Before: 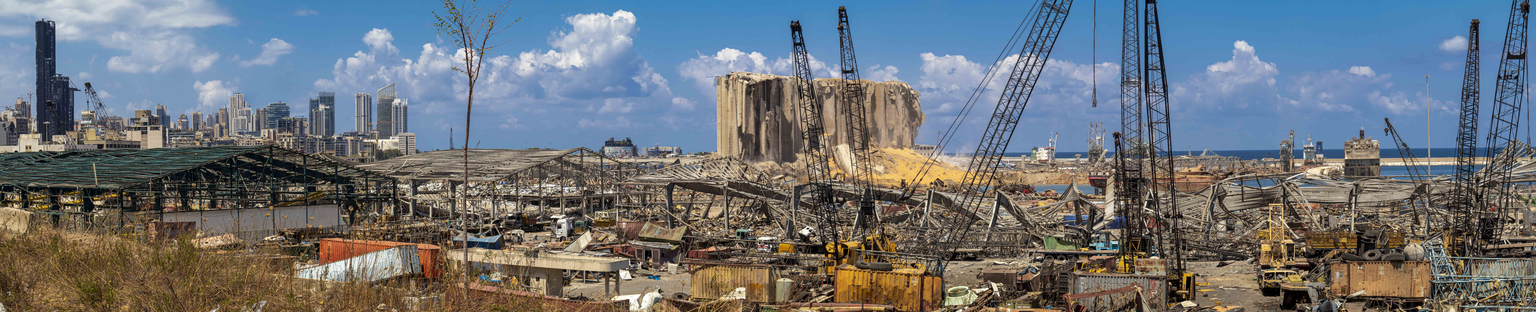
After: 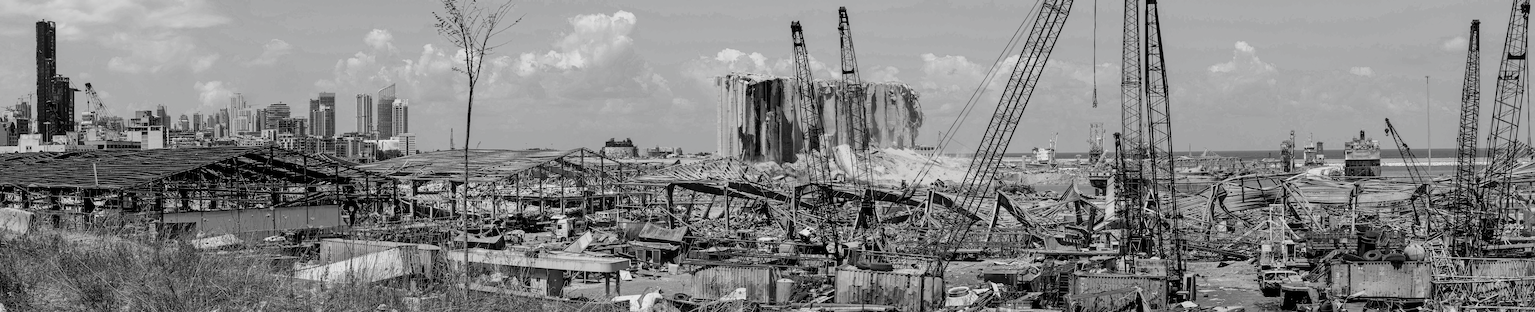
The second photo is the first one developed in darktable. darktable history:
filmic rgb: black relative exposure -5.09 EV, white relative exposure 3.53 EV, hardness 3.19, contrast 1.186, highlights saturation mix -49.06%, color science v4 (2020)
sharpen: radius 1.41, amount 1.246, threshold 0.705
